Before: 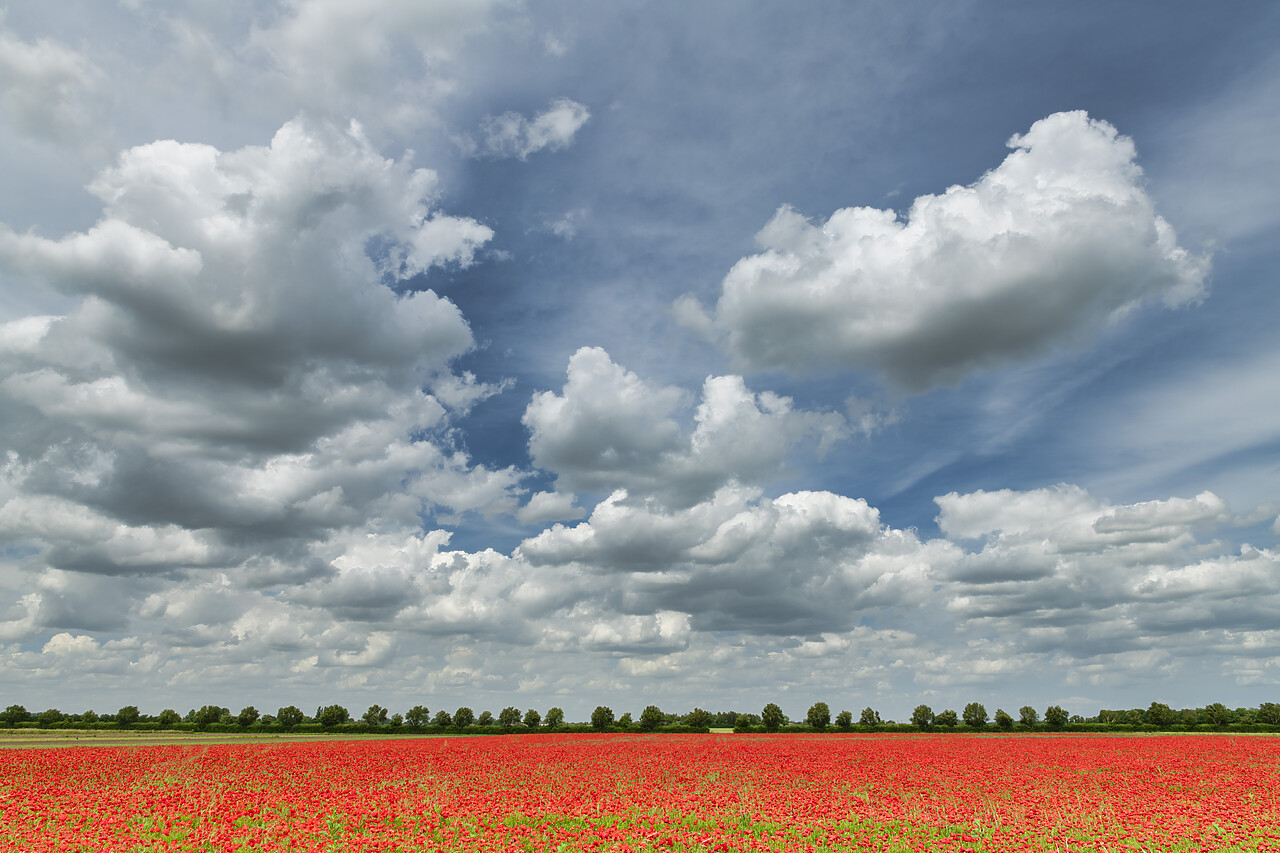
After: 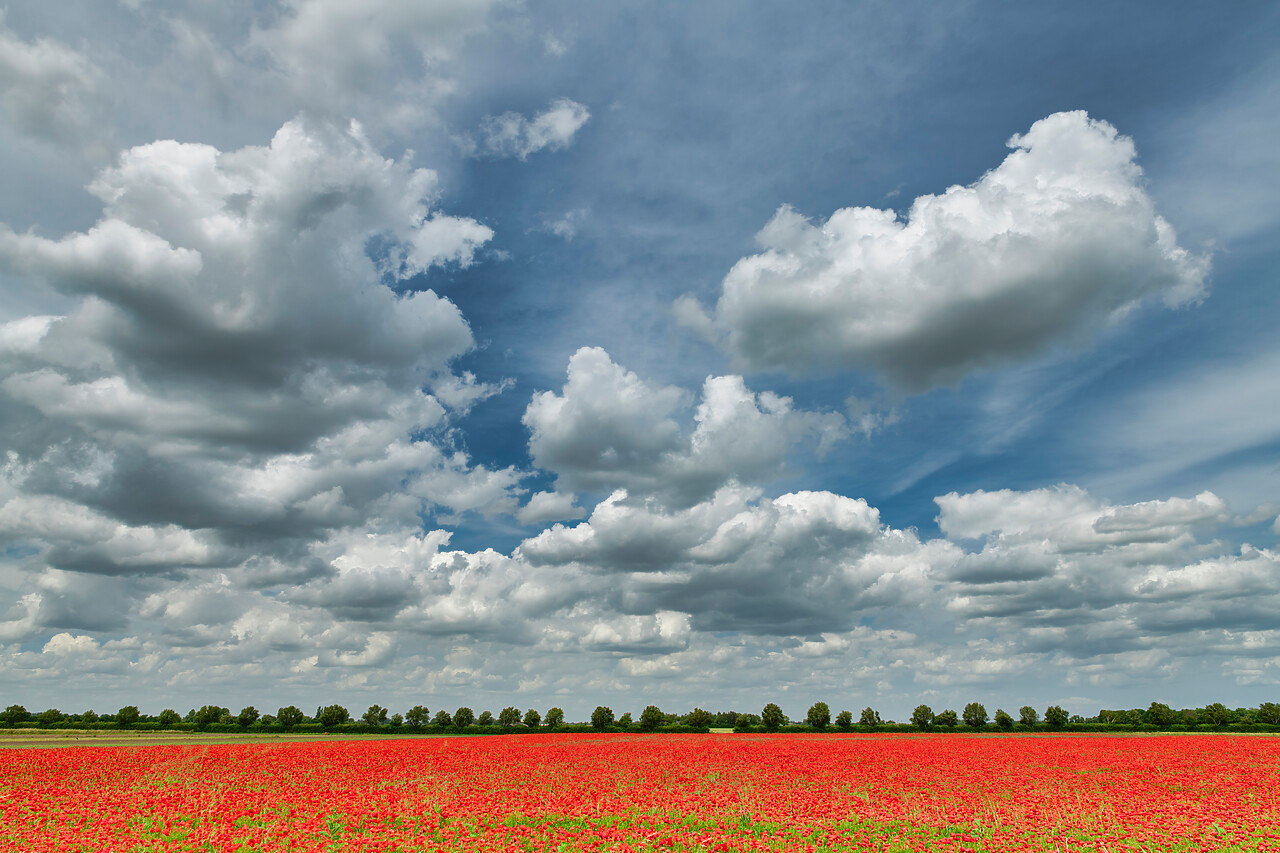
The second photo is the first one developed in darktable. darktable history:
shadows and highlights: shadows 40, highlights -54.72, low approximation 0.01, soften with gaussian
